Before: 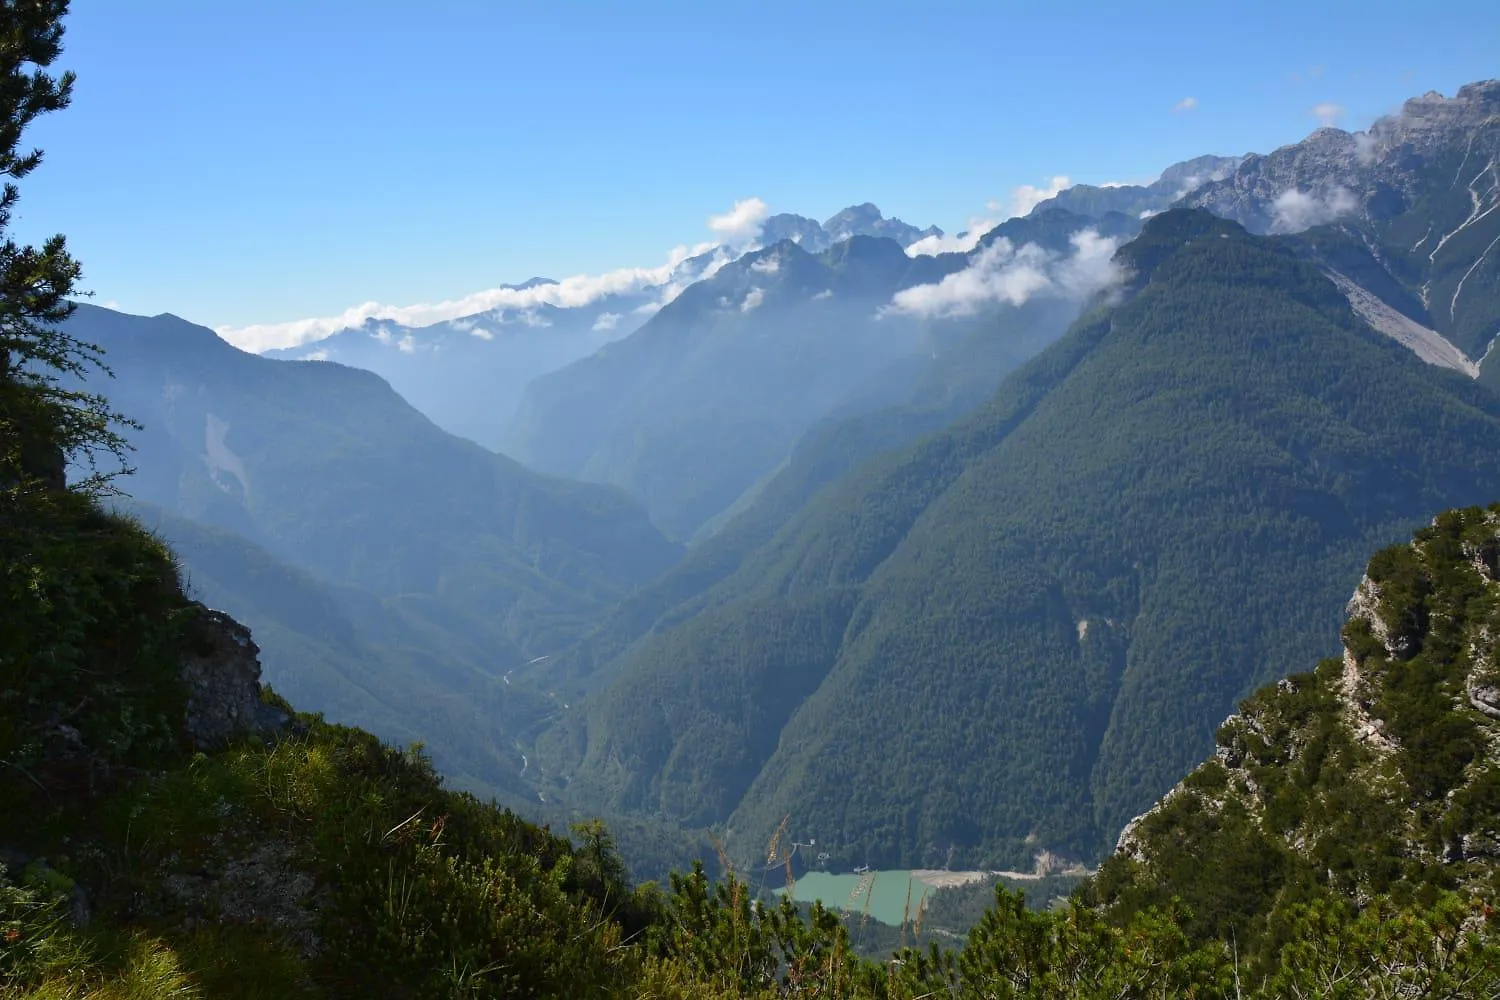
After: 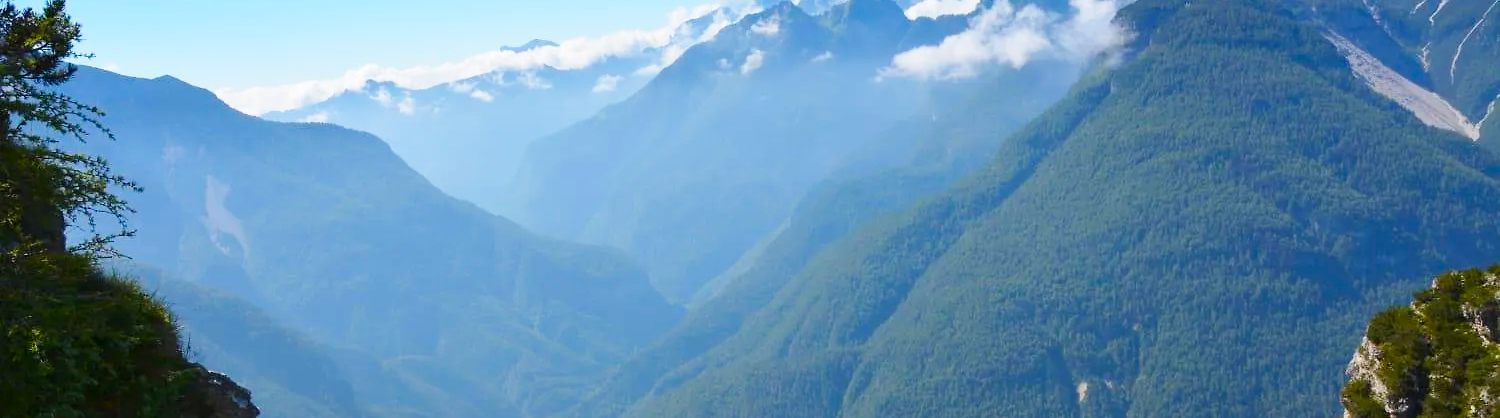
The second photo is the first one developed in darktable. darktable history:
base curve: curves: ch0 [(0, 0) (0.204, 0.334) (0.55, 0.733) (1, 1)], preserve colors none
color balance rgb: linear chroma grading › global chroma 10%, perceptual saturation grading › global saturation 30%, global vibrance 10%
crop and rotate: top 23.84%, bottom 34.294%
